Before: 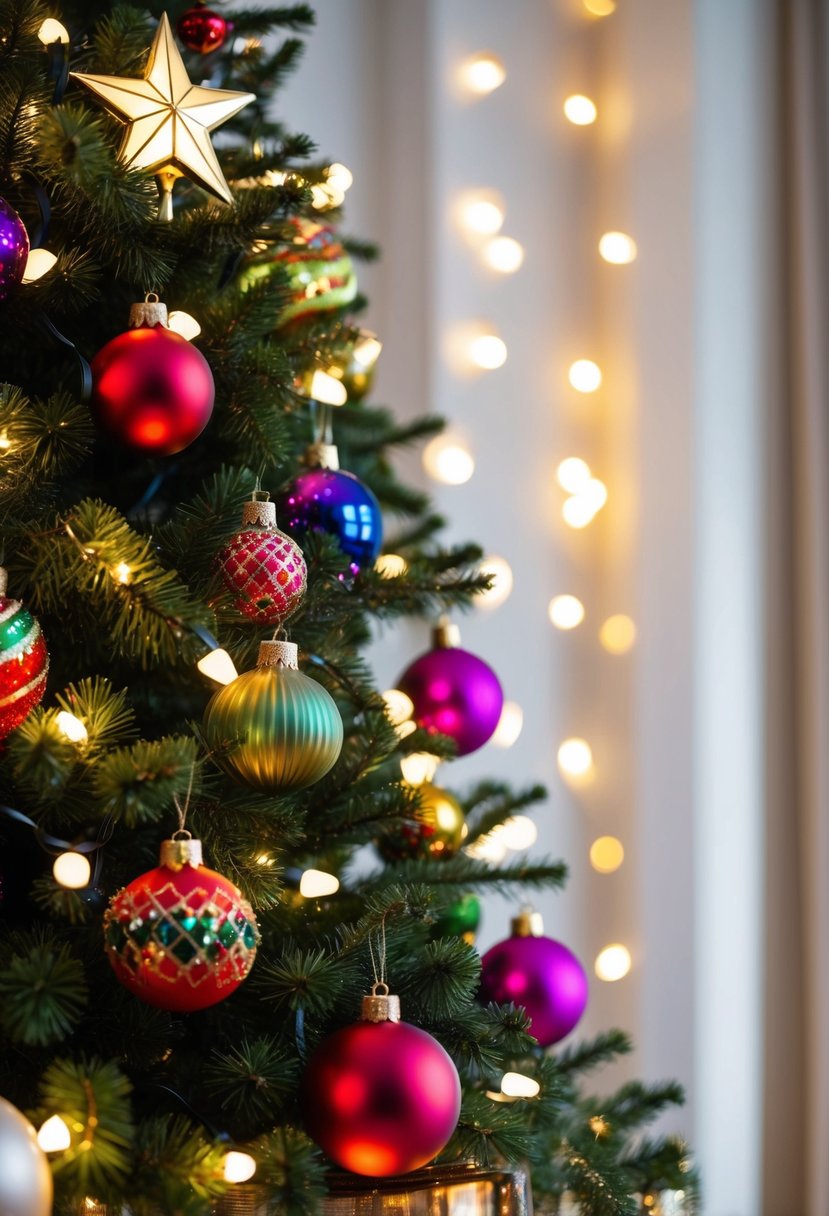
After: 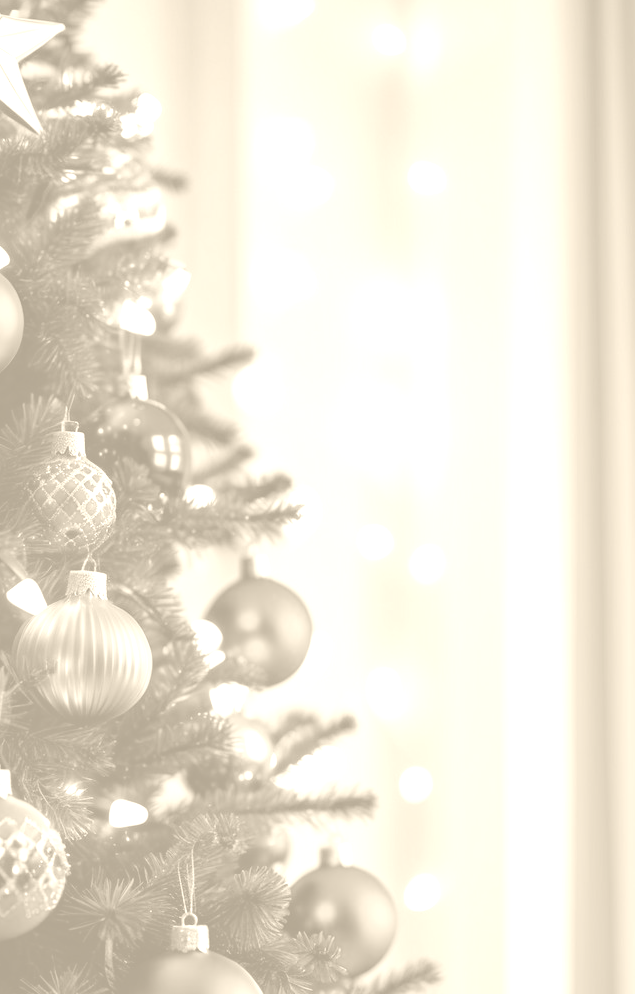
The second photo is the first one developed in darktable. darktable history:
colorize: hue 36°, saturation 71%, lightness 80.79%
crop: left 23.095%, top 5.827%, bottom 11.854%
haze removal: compatibility mode true, adaptive false
